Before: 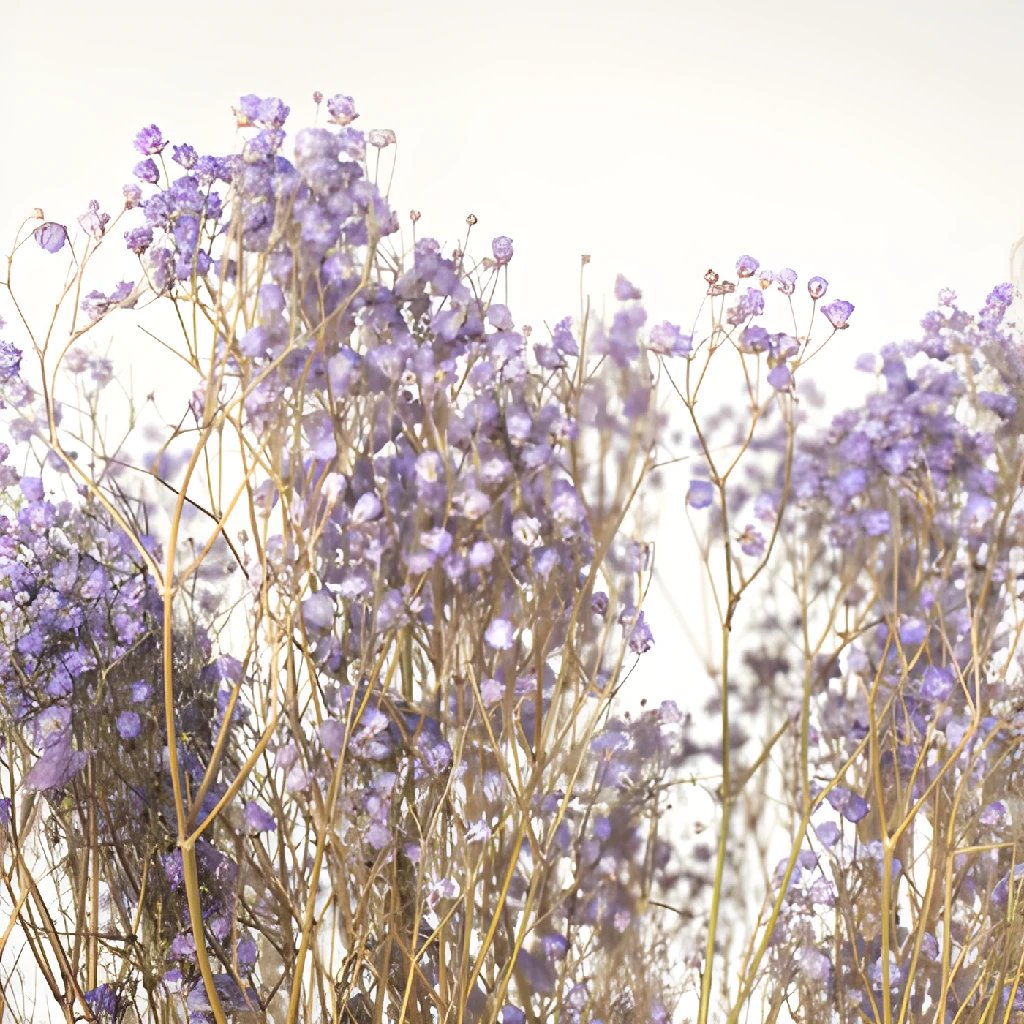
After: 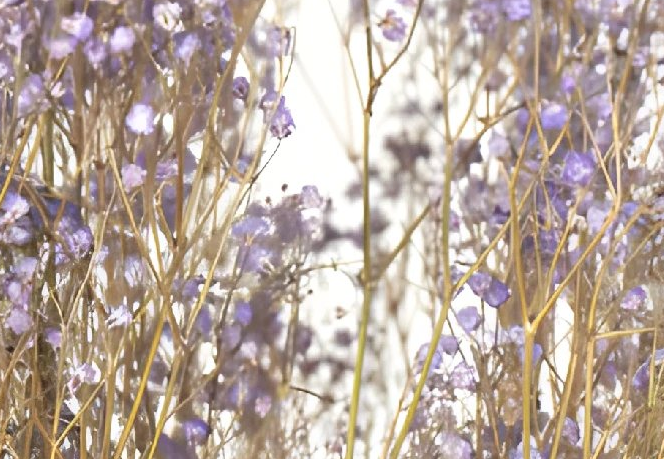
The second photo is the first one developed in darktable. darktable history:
crop and rotate: left 35.072%, top 50.321%, bottom 4.823%
